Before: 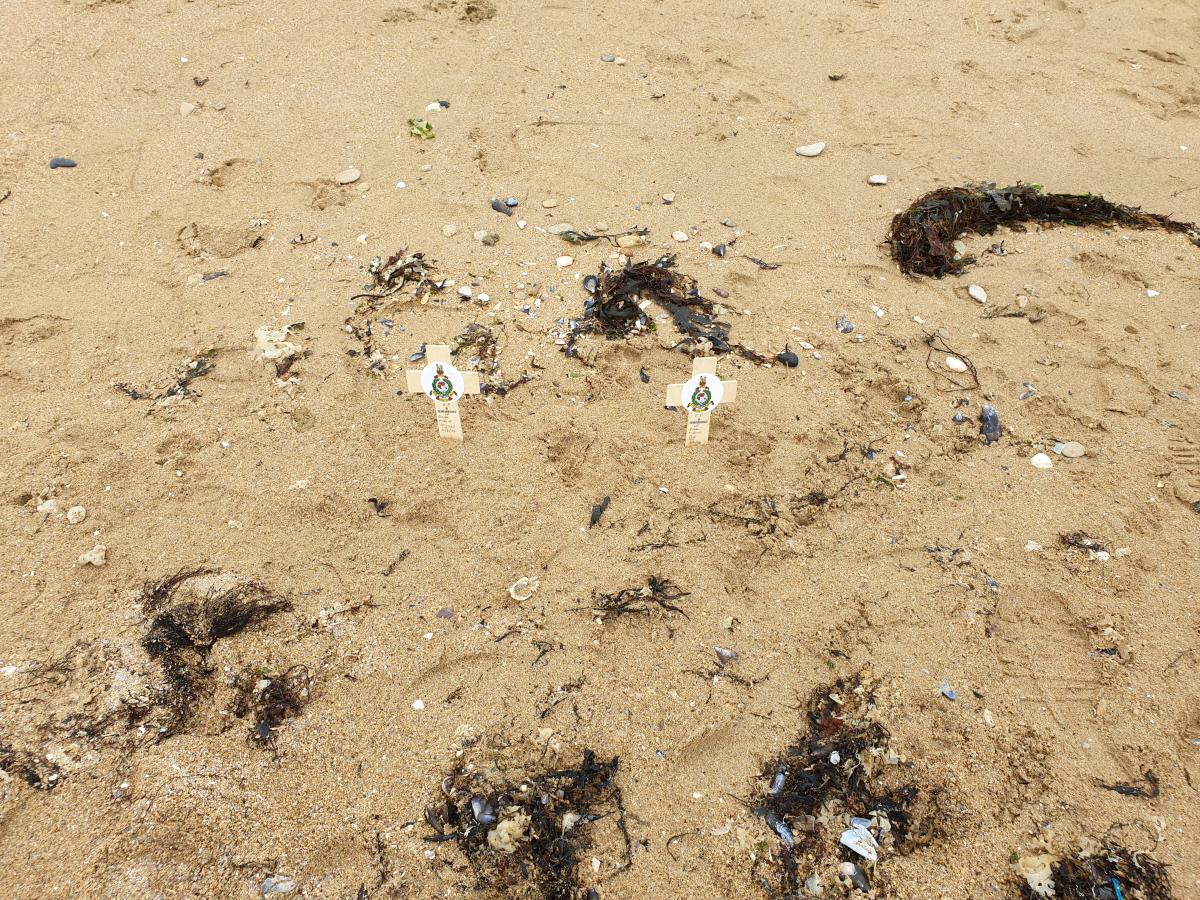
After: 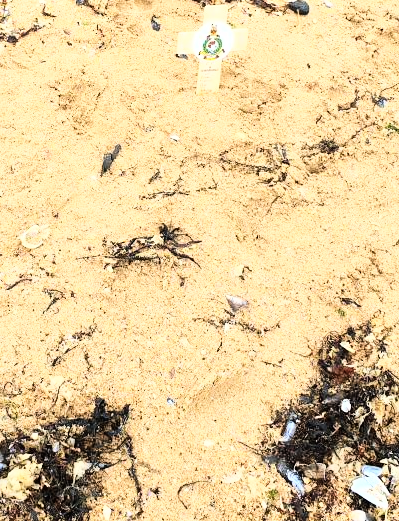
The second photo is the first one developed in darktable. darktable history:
crop: left 40.772%, top 39.136%, right 25.978%, bottom 2.9%
base curve: curves: ch0 [(0, 0) (0.007, 0.004) (0.027, 0.03) (0.046, 0.07) (0.207, 0.54) (0.442, 0.872) (0.673, 0.972) (1, 1)]
